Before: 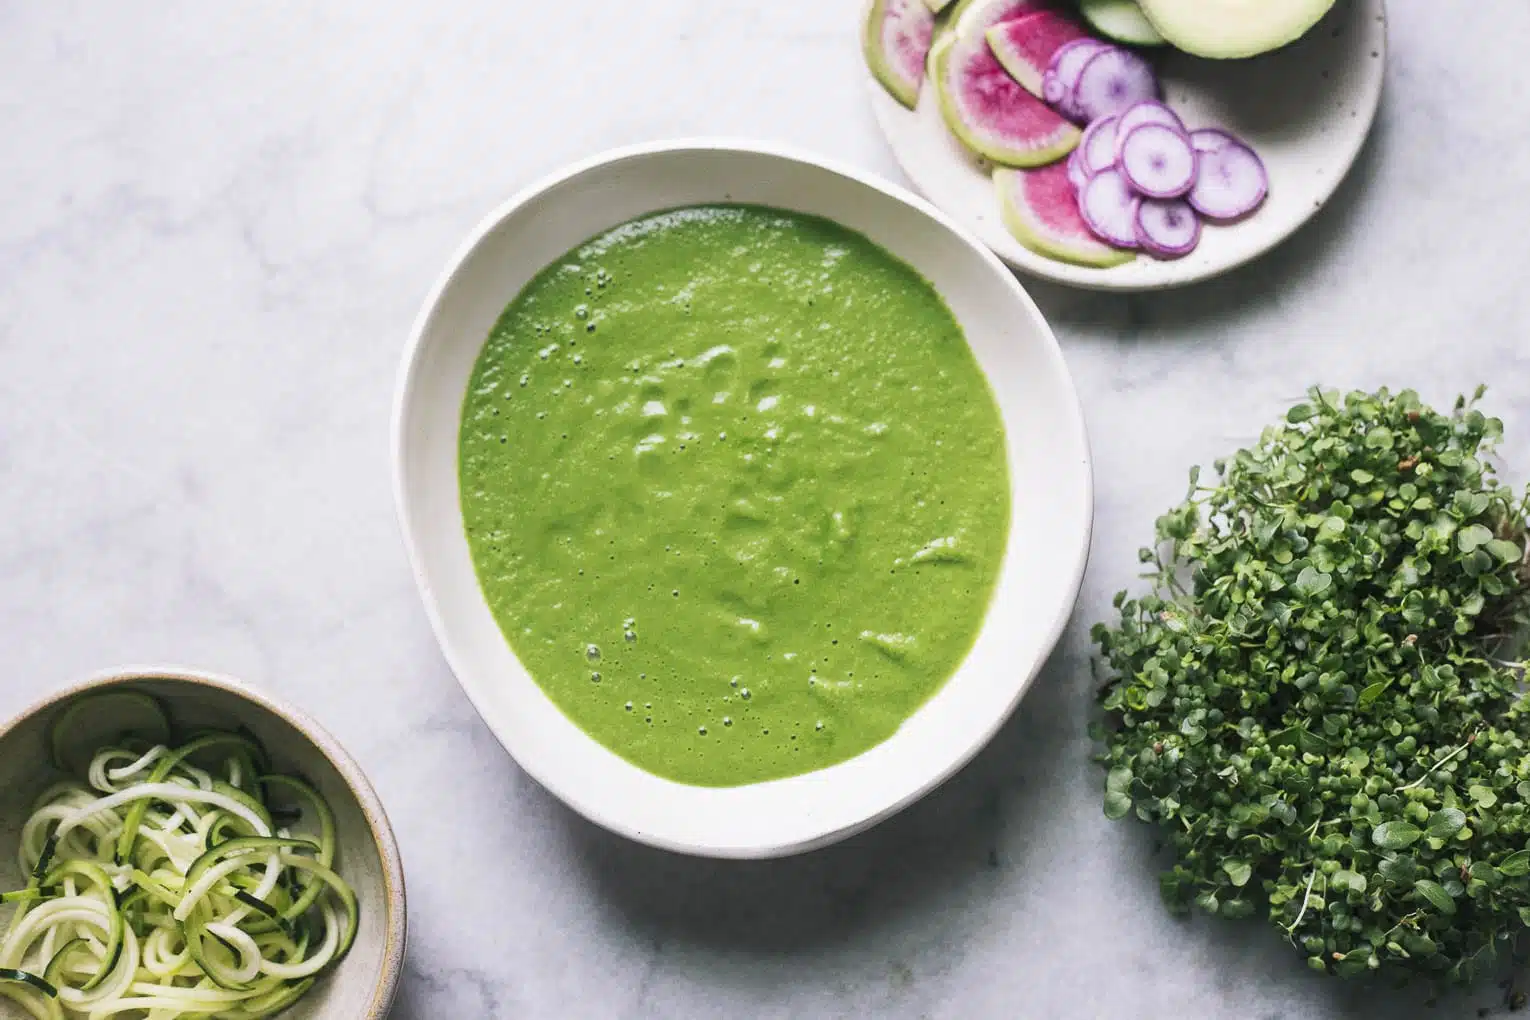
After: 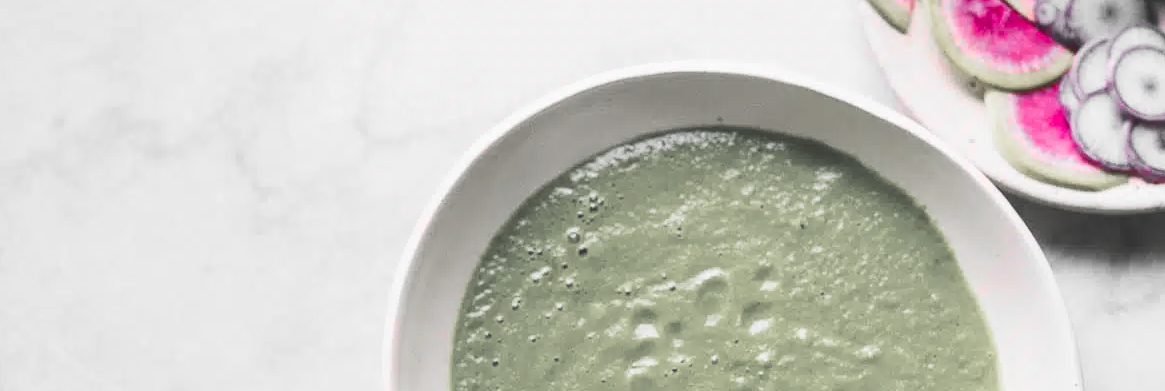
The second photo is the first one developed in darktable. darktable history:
exposure: black level correction -0.023, exposure -0.031 EV, compensate highlight preservation false
contrast brightness saturation: contrast 0.154, brightness -0.011, saturation 0.101
crop: left 0.527%, top 7.639%, right 23.301%, bottom 53.995%
color zones: curves: ch1 [(0, 0.831) (0.08, 0.771) (0.157, 0.268) (0.241, 0.207) (0.562, -0.005) (0.714, -0.013) (0.876, 0.01) (1, 0.831)]
